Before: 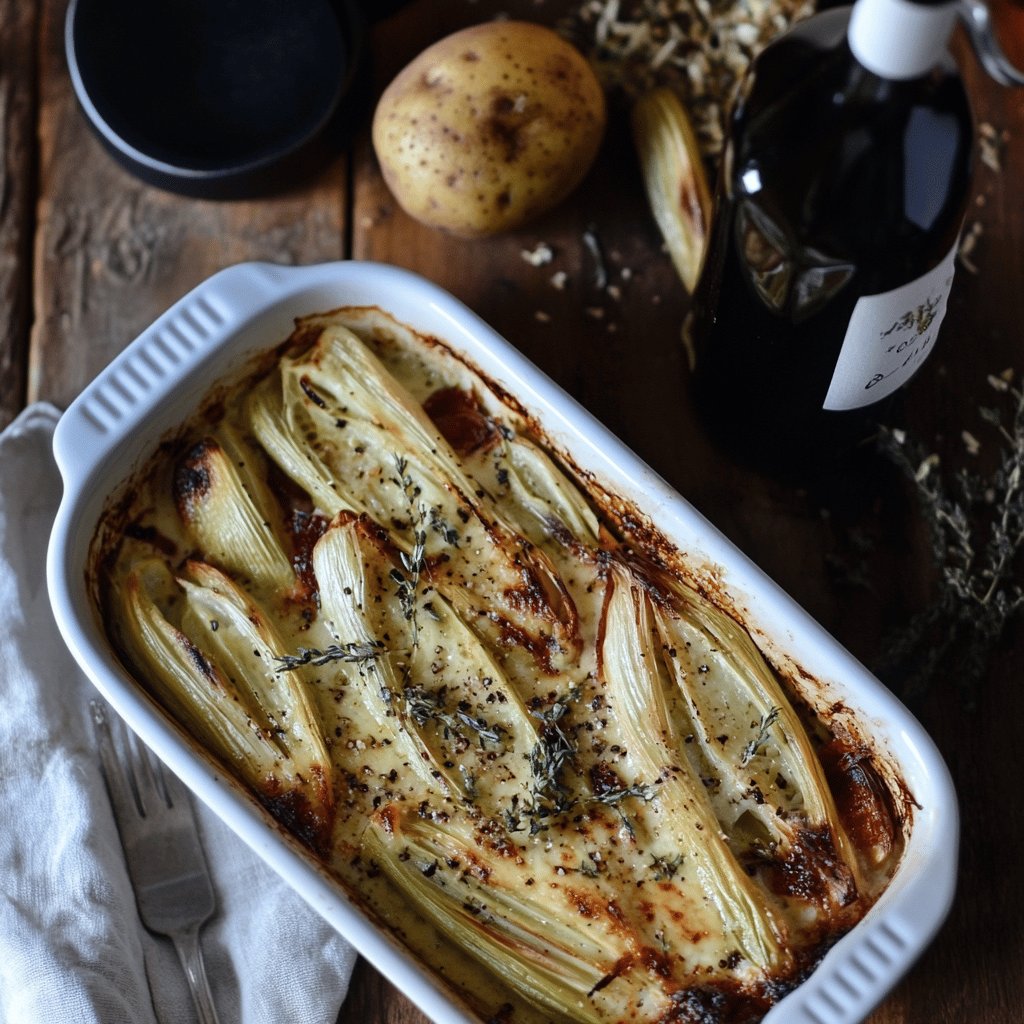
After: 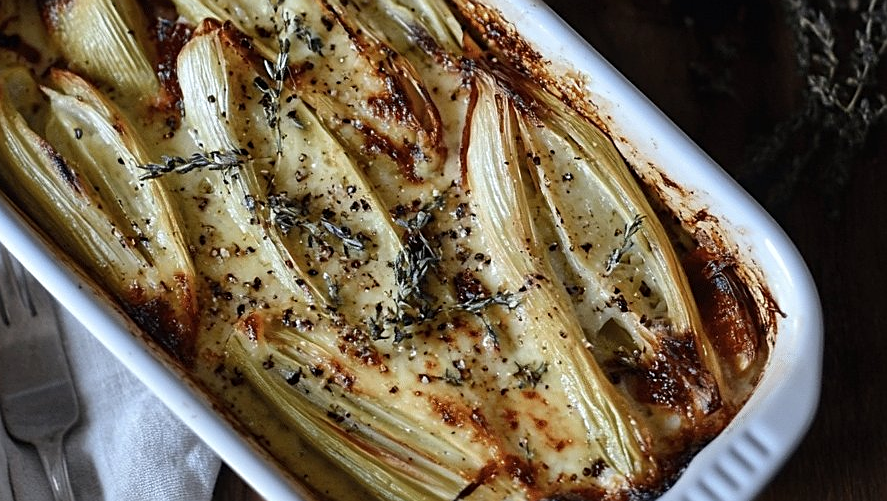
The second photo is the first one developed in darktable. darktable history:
sharpen: on, module defaults
crop and rotate: left 13.306%, top 48.129%, bottom 2.928%
tone equalizer: on, module defaults
